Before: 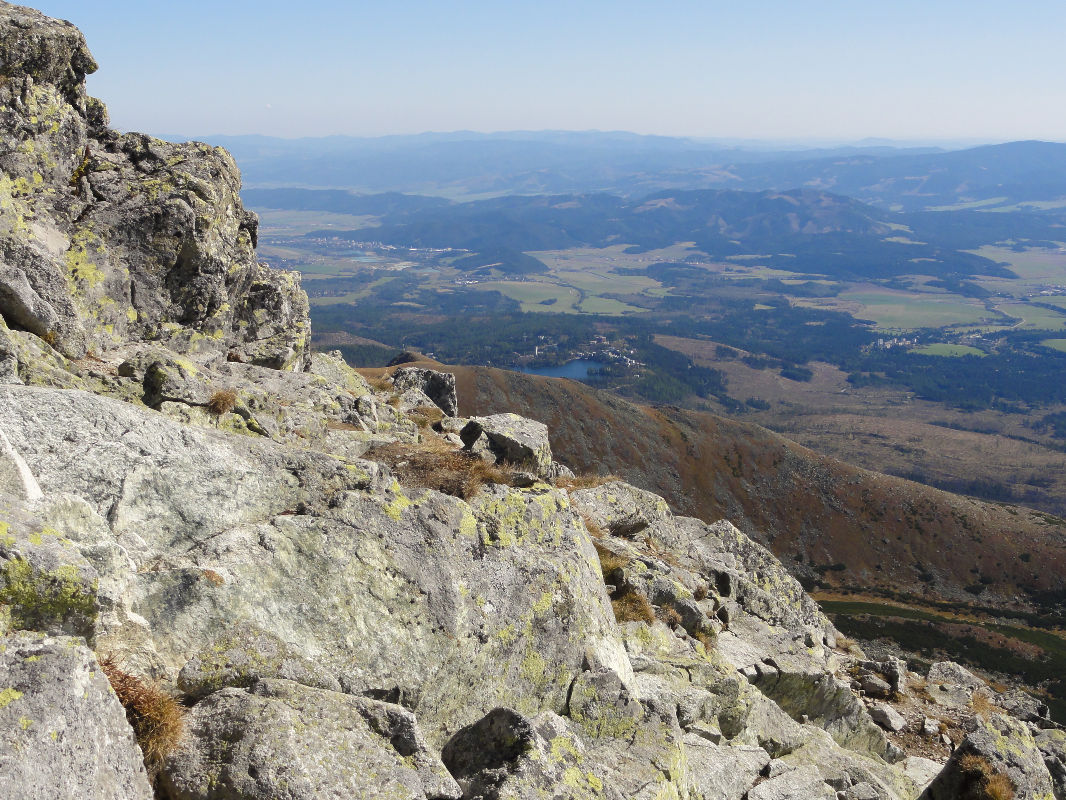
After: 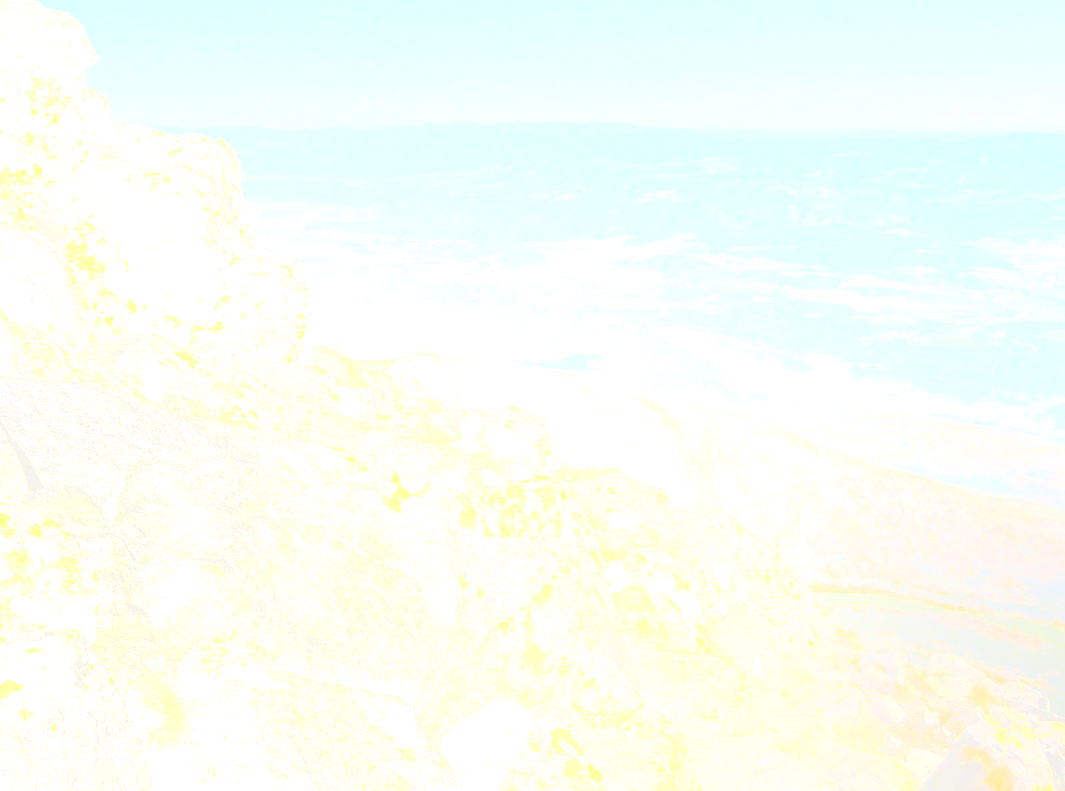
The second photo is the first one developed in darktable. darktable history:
bloom: size 70%, threshold 25%, strength 70%
exposure: black level correction 0, exposure 0.7 EV, compensate exposure bias true, compensate highlight preservation false
crop: top 1.049%, right 0.001%
